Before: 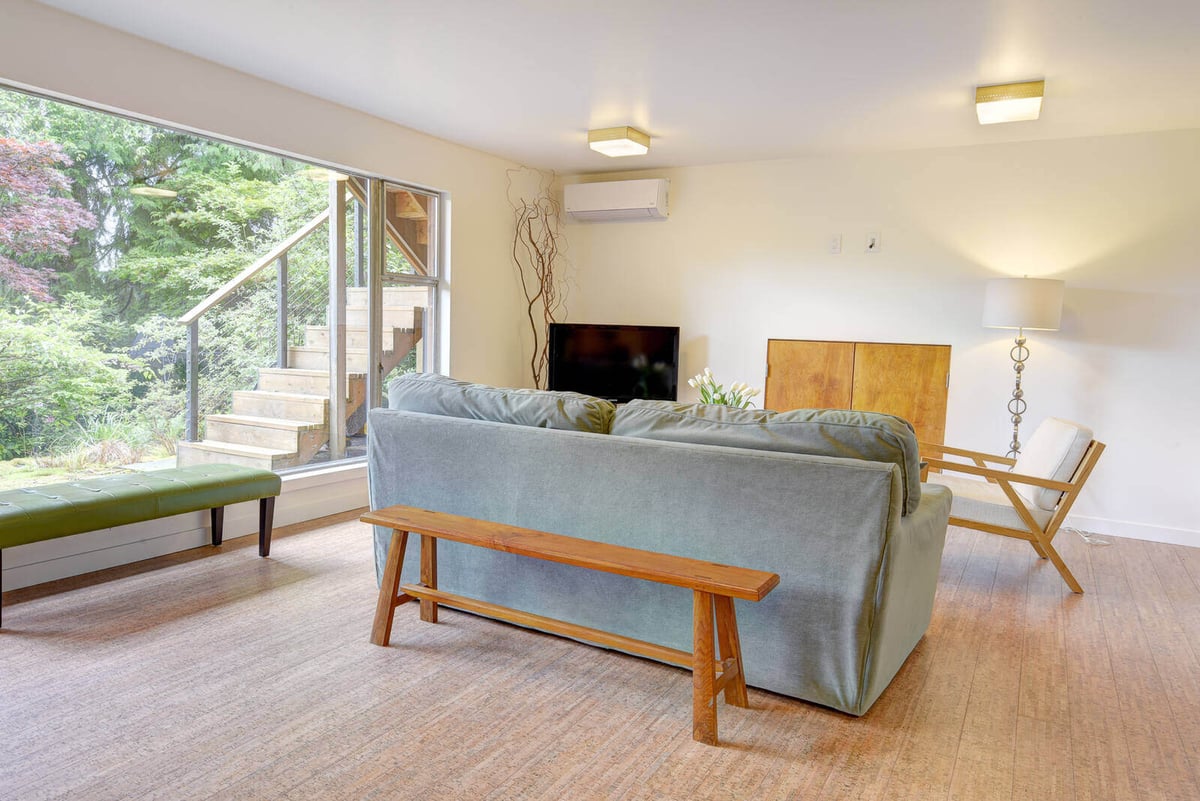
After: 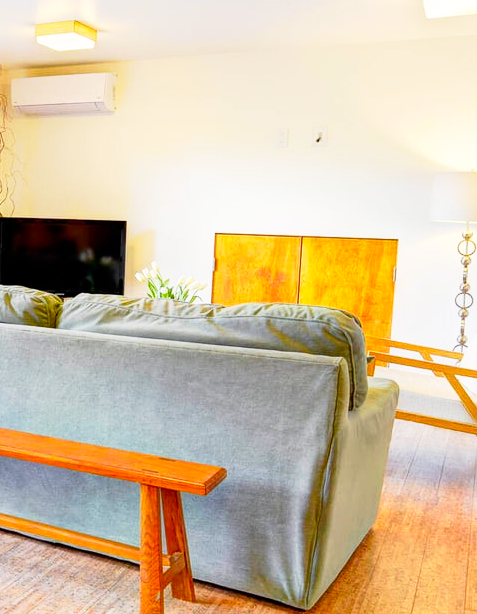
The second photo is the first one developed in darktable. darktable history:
color zones: curves: ch0 [(0.224, 0.526) (0.75, 0.5)]; ch1 [(0.055, 0.526) (0.224, 0.761) (0.377, 0.526) (0.75, 0.5)]
base curve: curves: ch0 [(0, 0) (0.005, 0.002) (0.193, 0.295) (0.399, 0.664) (0.75, 0.928) (1, 1)], preserve colors none
crop: left 46.118%, top 13.244%, right 14.127%, bottom 10.011%
